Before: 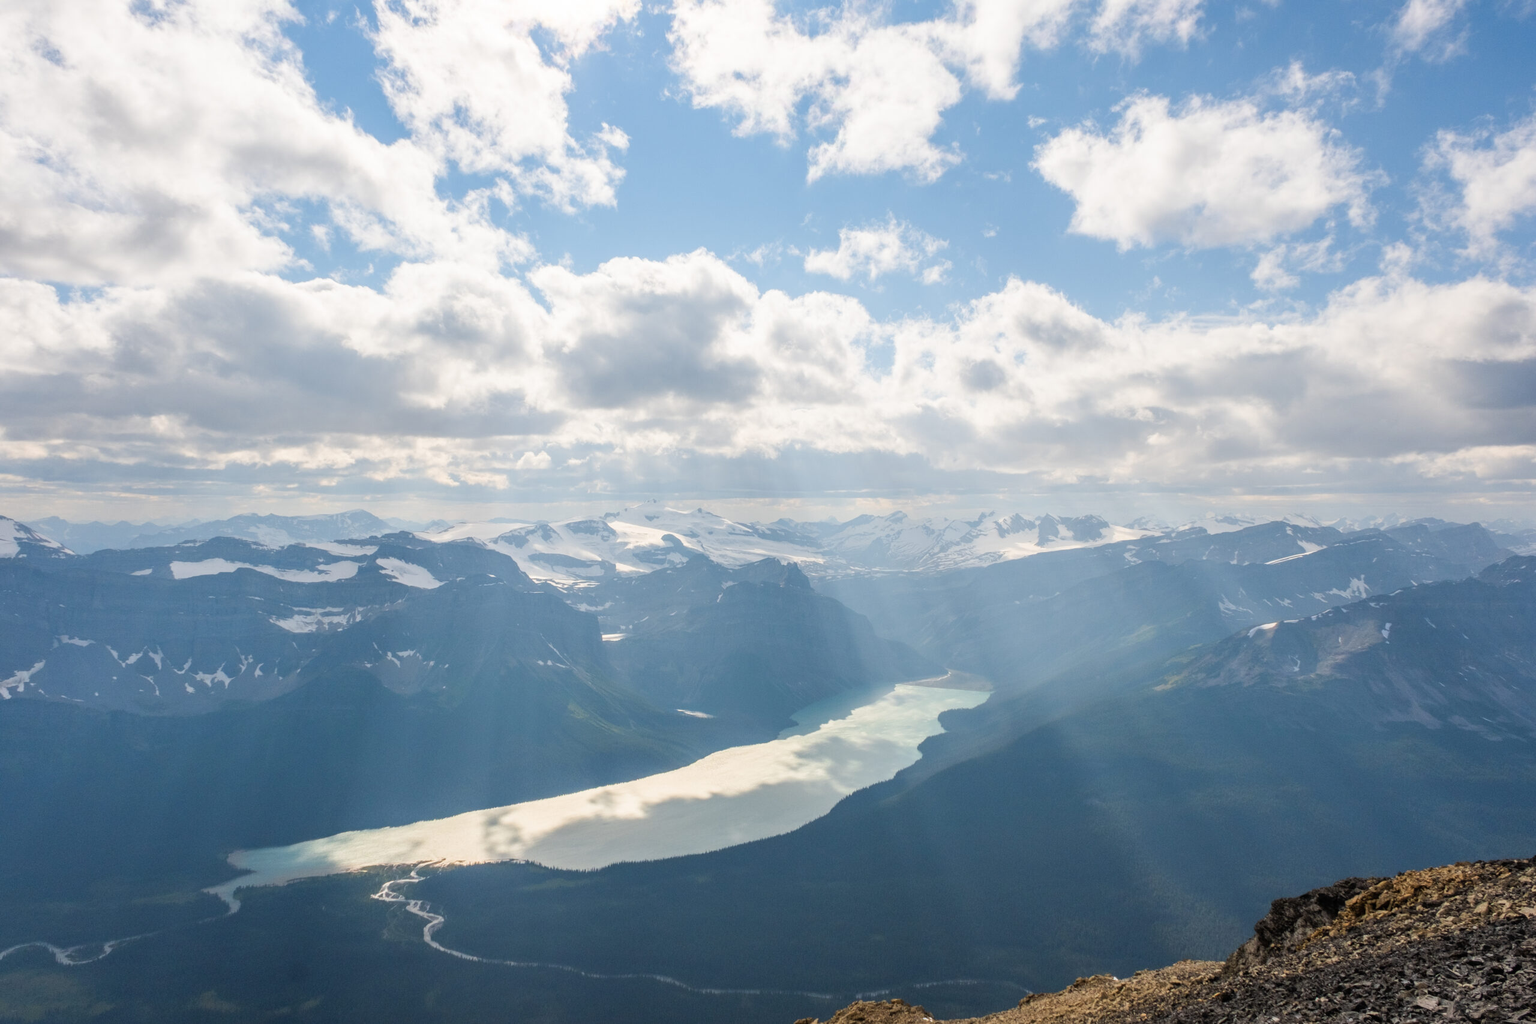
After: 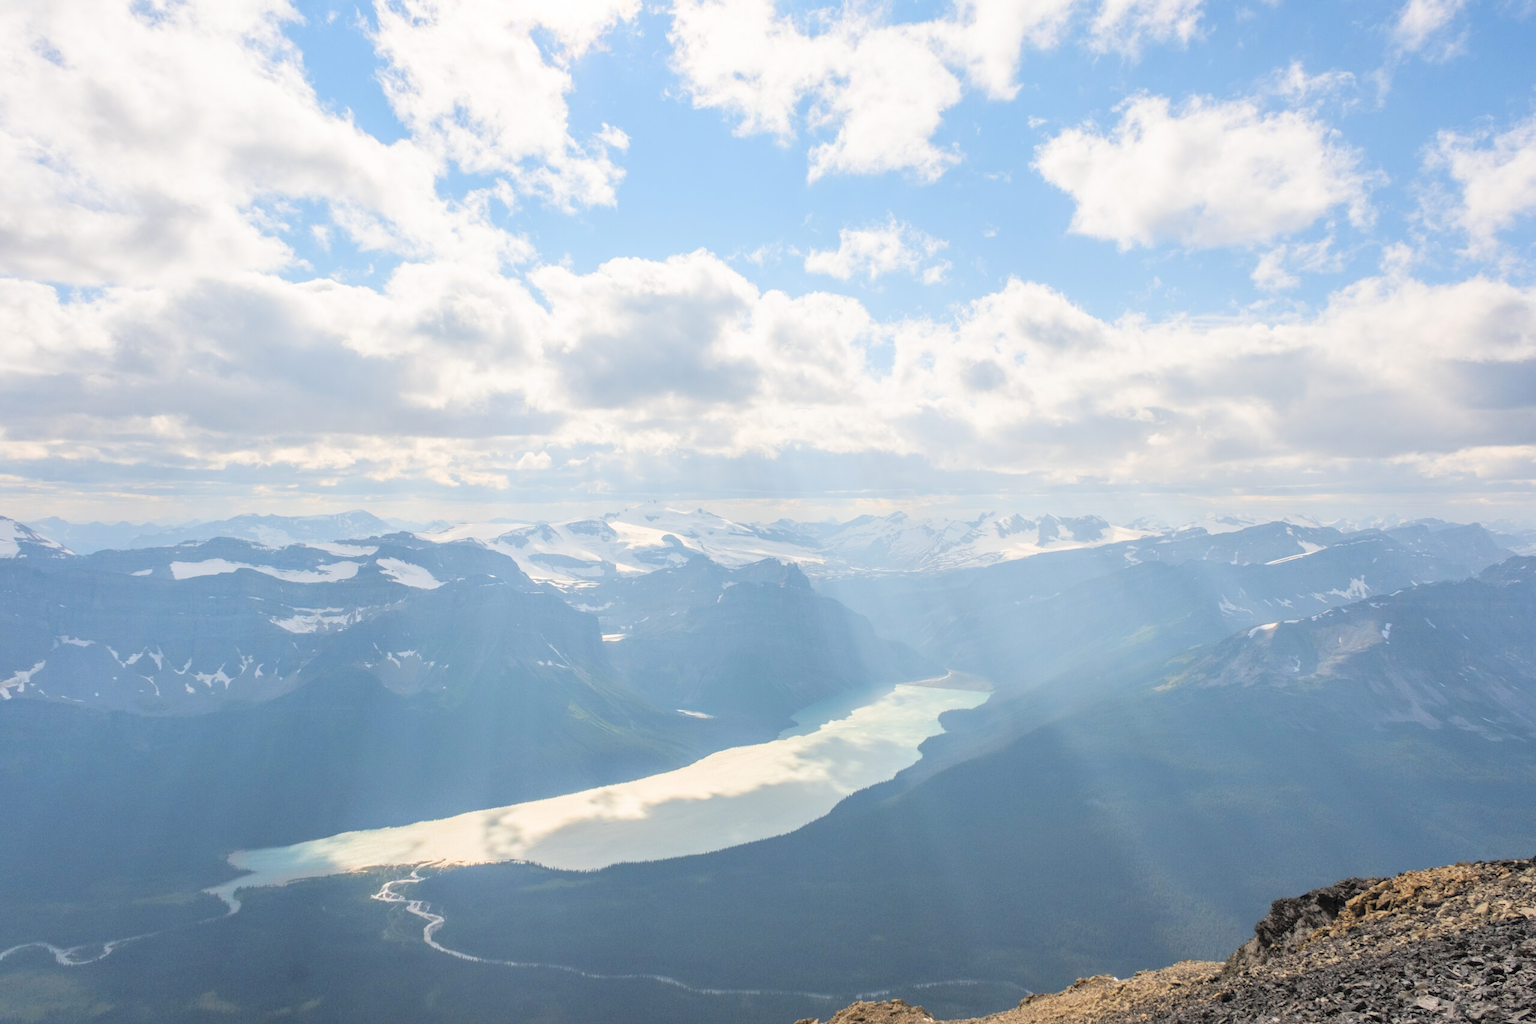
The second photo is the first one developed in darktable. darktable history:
contrast brightness saturation: brightness 0.283
